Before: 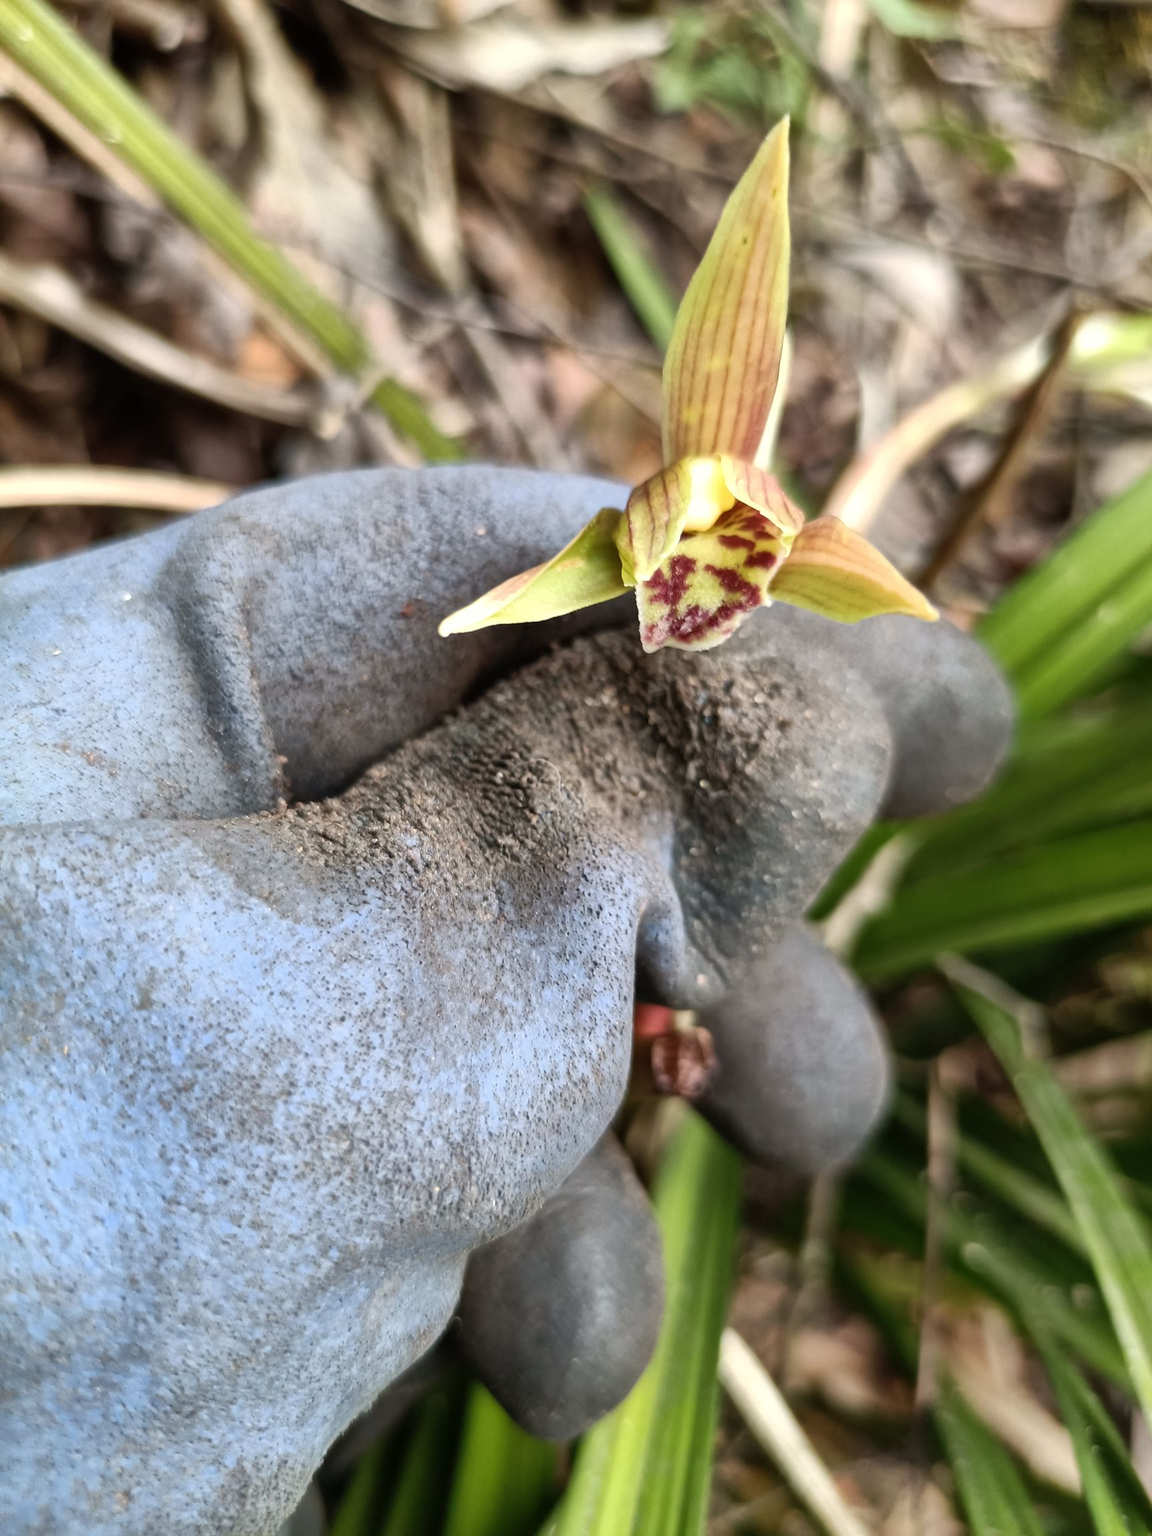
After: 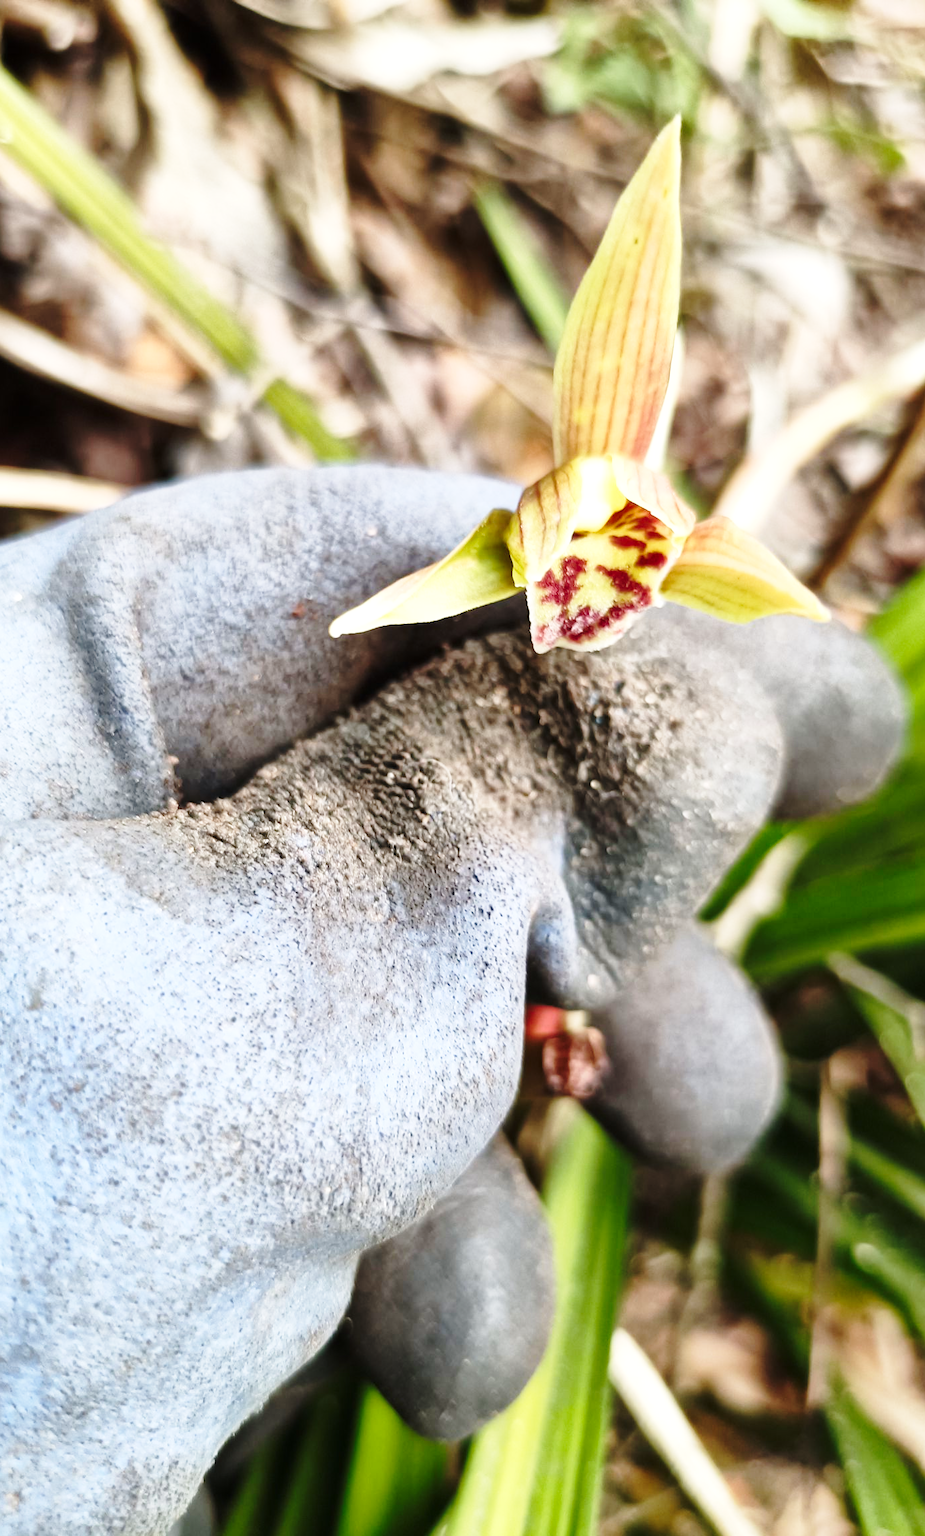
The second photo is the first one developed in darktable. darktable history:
crop and rotate: left 9.52%, right 10.131%
base curve: curves: ch0 [(0, 0) (0.036, 0.037) (0.121, 0.228) (0.46, 0.76) (0.859, 0.983) (1, 1)], preserve colors none
exposure: exposure 0.124 EV, compensate highlight preservation false
